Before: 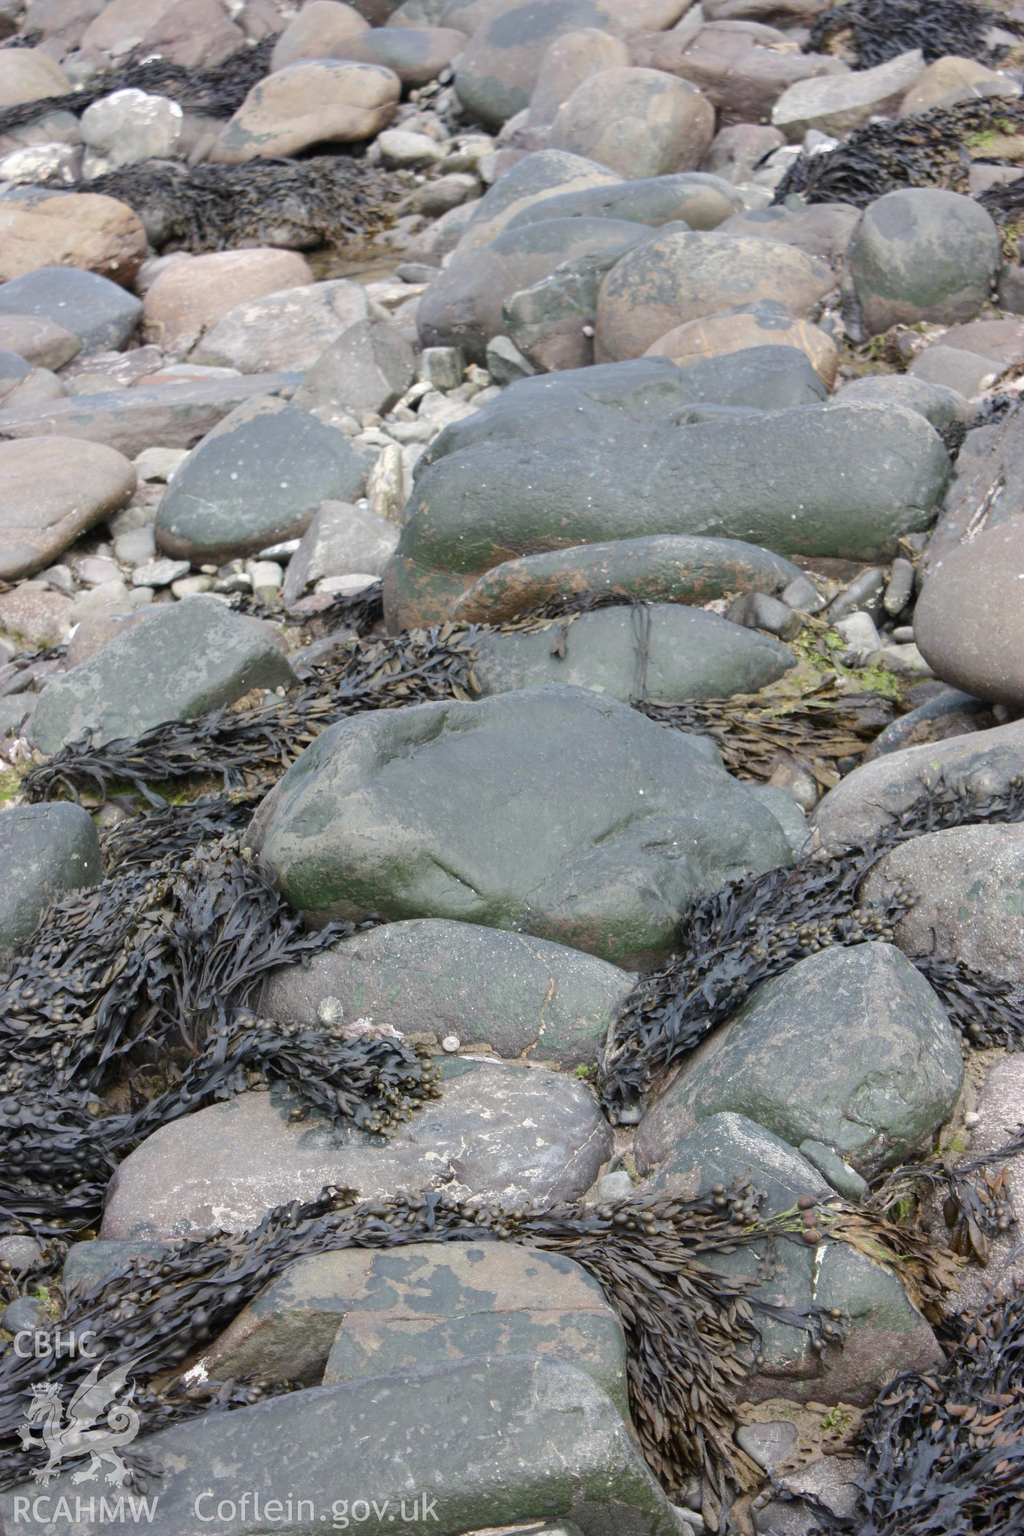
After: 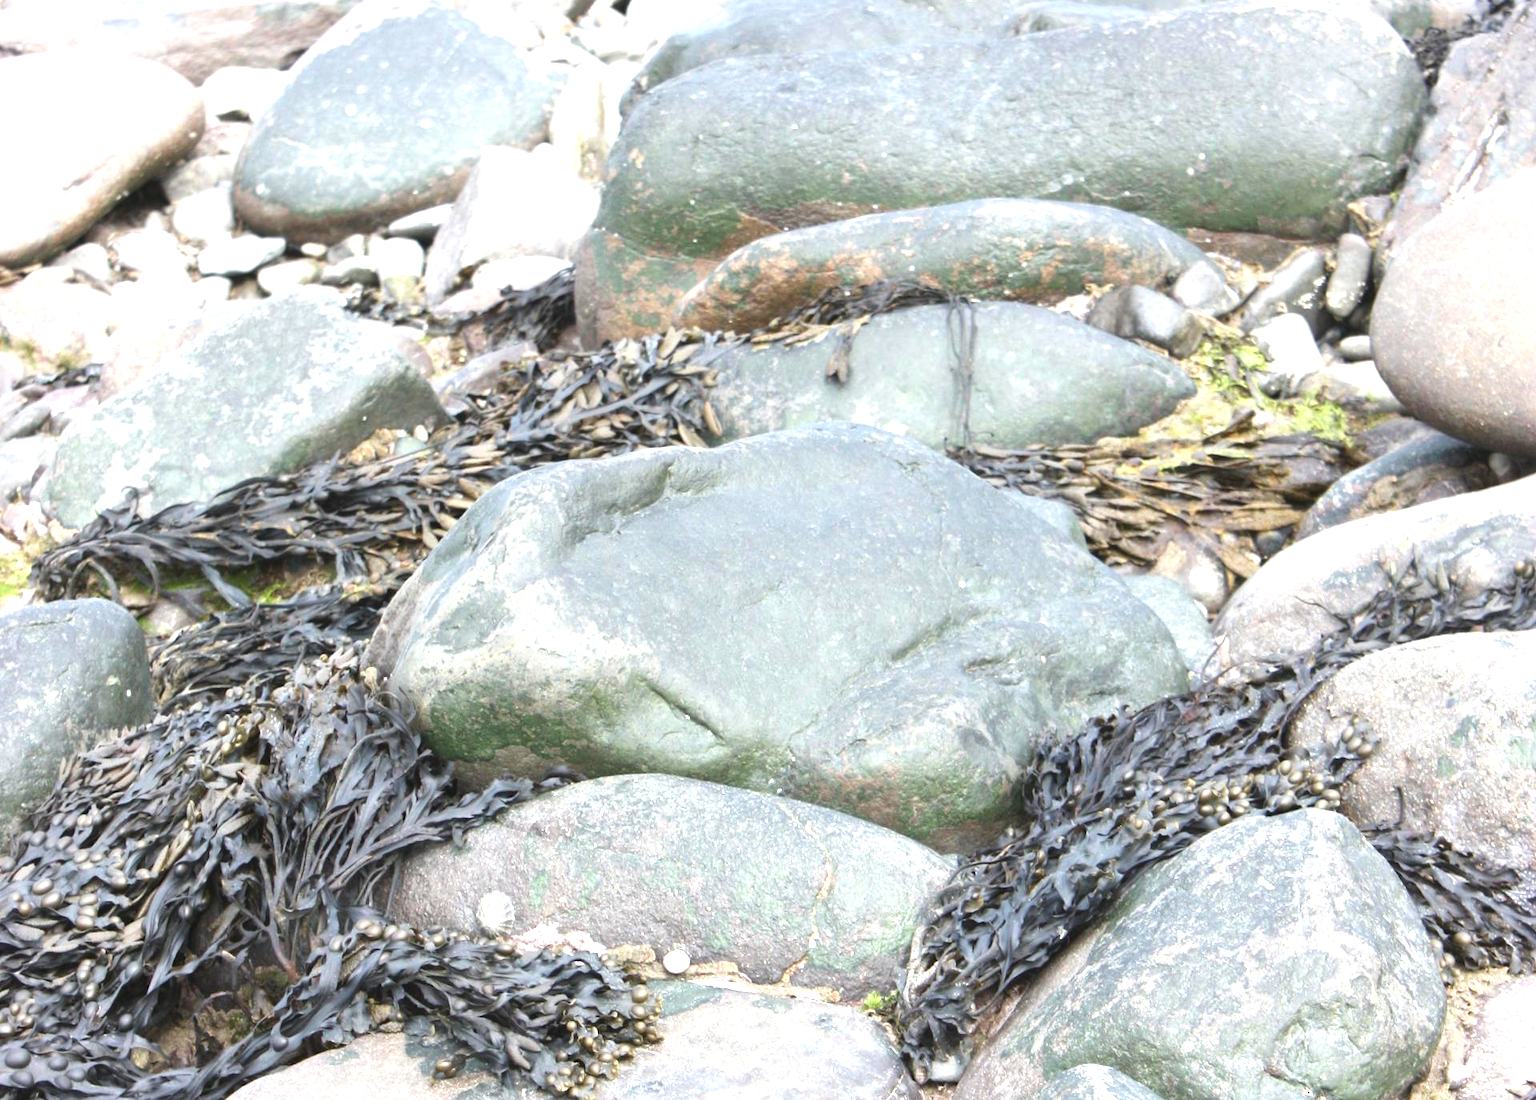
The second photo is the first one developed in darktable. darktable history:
crop and rotate: top 26.248%, bottom 25.994%
local contrast: mode bilateral grid, contrast 11, coarseness 25, detail 115%, midtone range 0.2
exposure: black level correction -0.002, exposure 1.343 EV, compensate highlight preservation false
